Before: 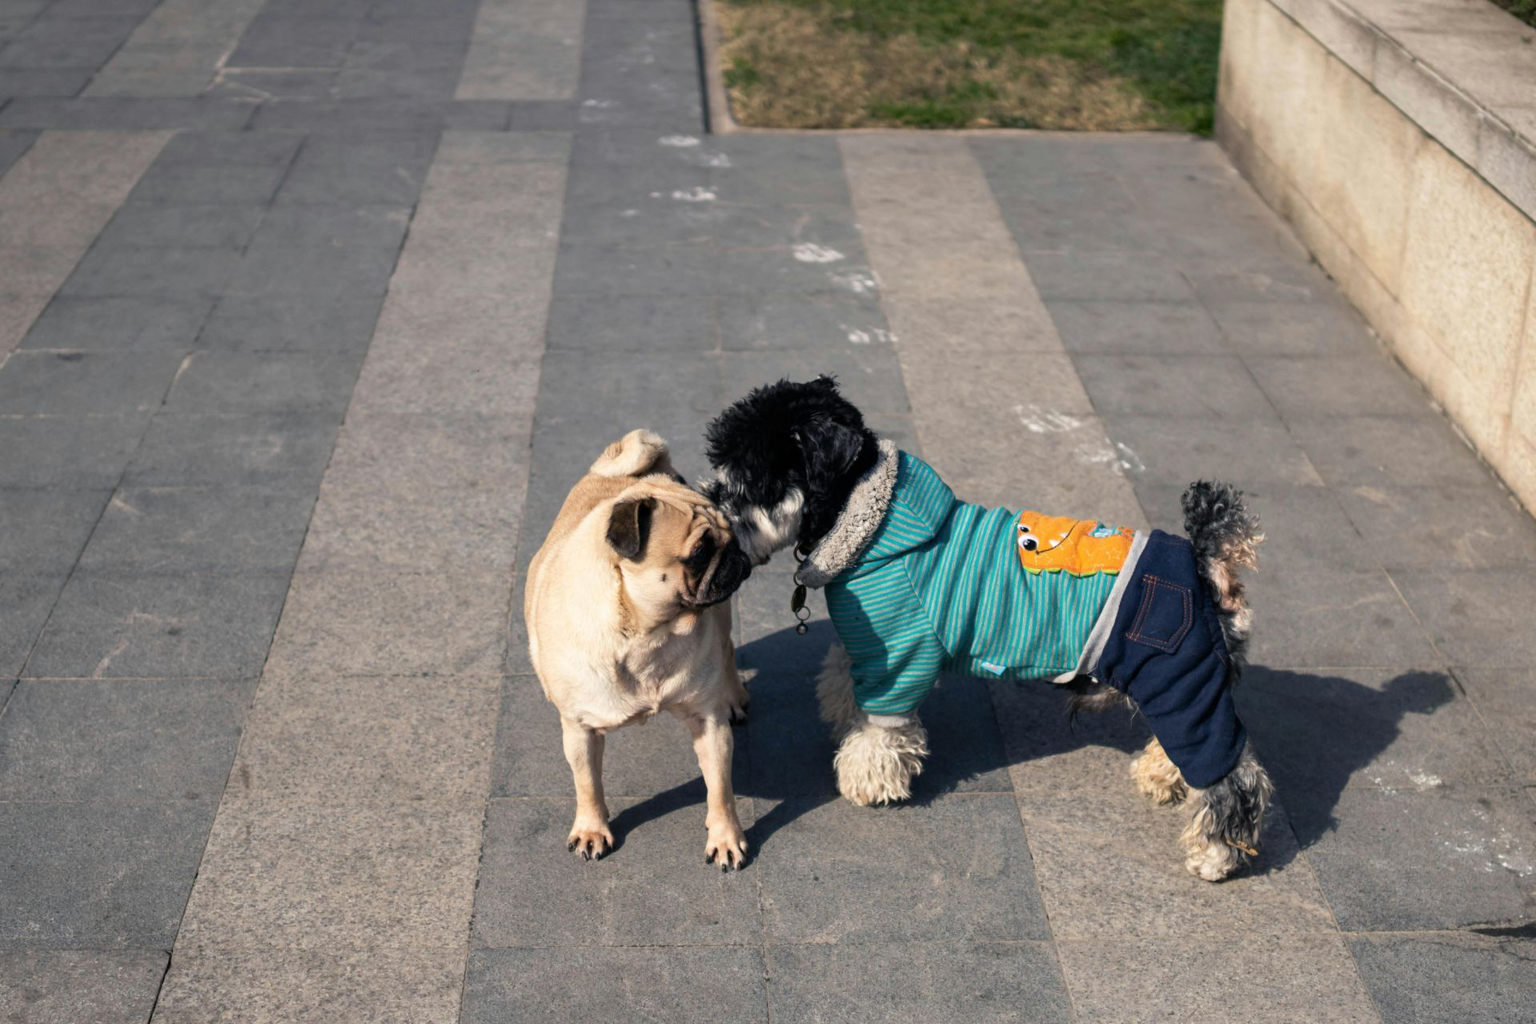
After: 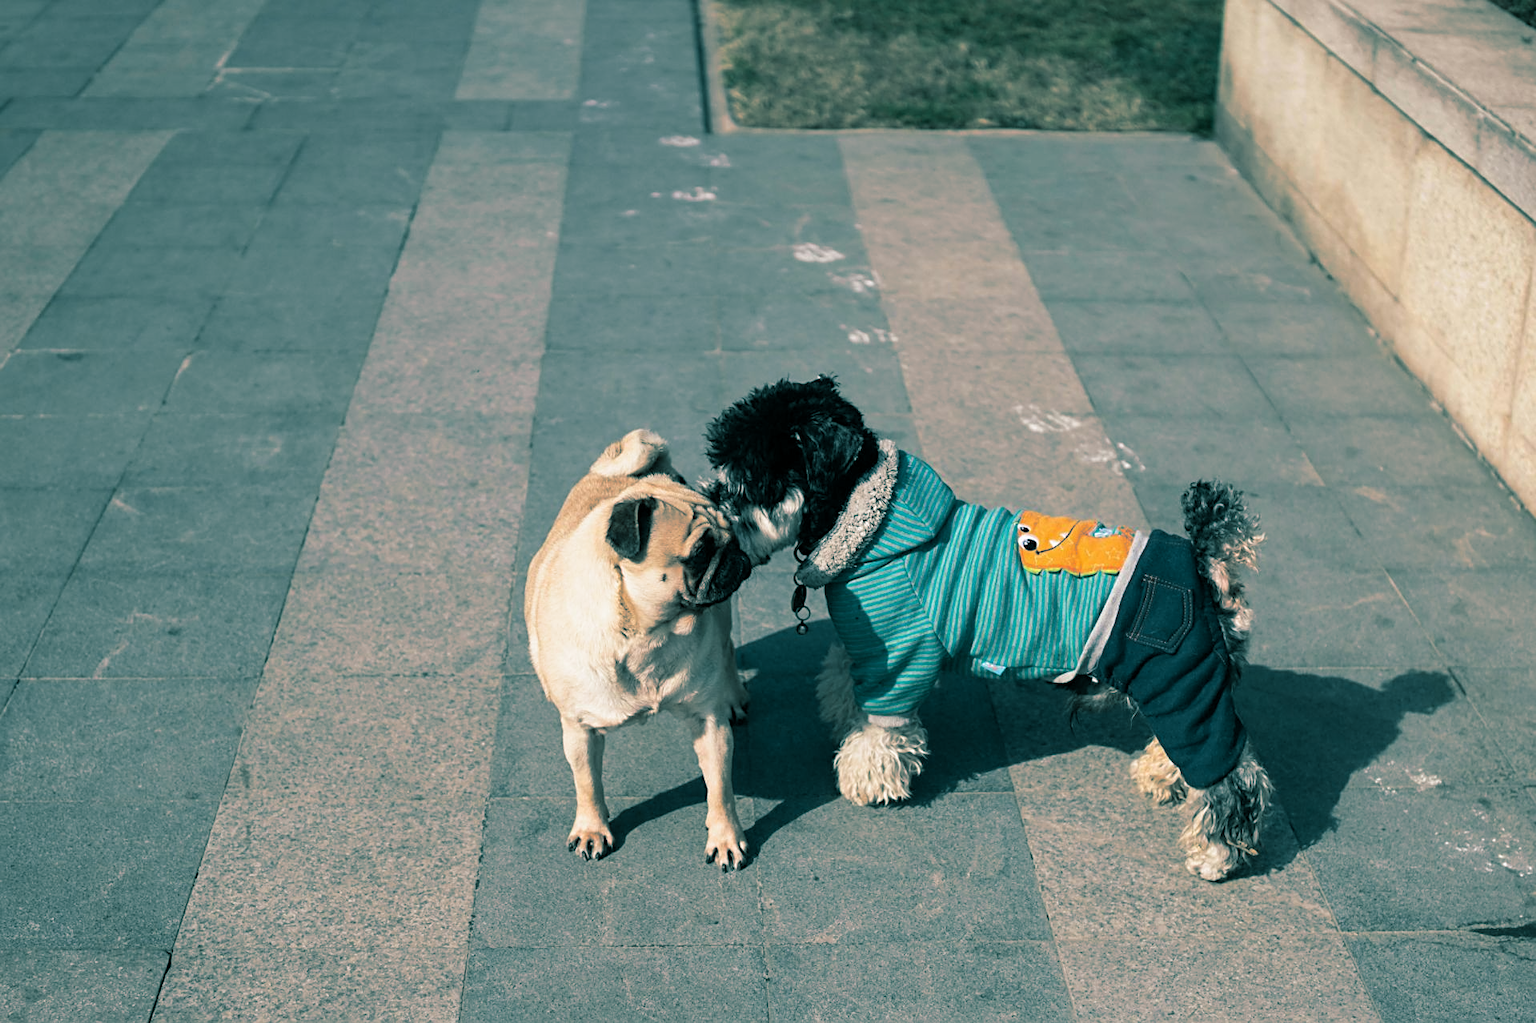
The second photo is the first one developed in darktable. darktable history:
sharpen: on, module defaults
split-toning: shadows › hue 183.6°, shadows › saturation 0.52, highlights › hue 0°, highlights › saturation 0
